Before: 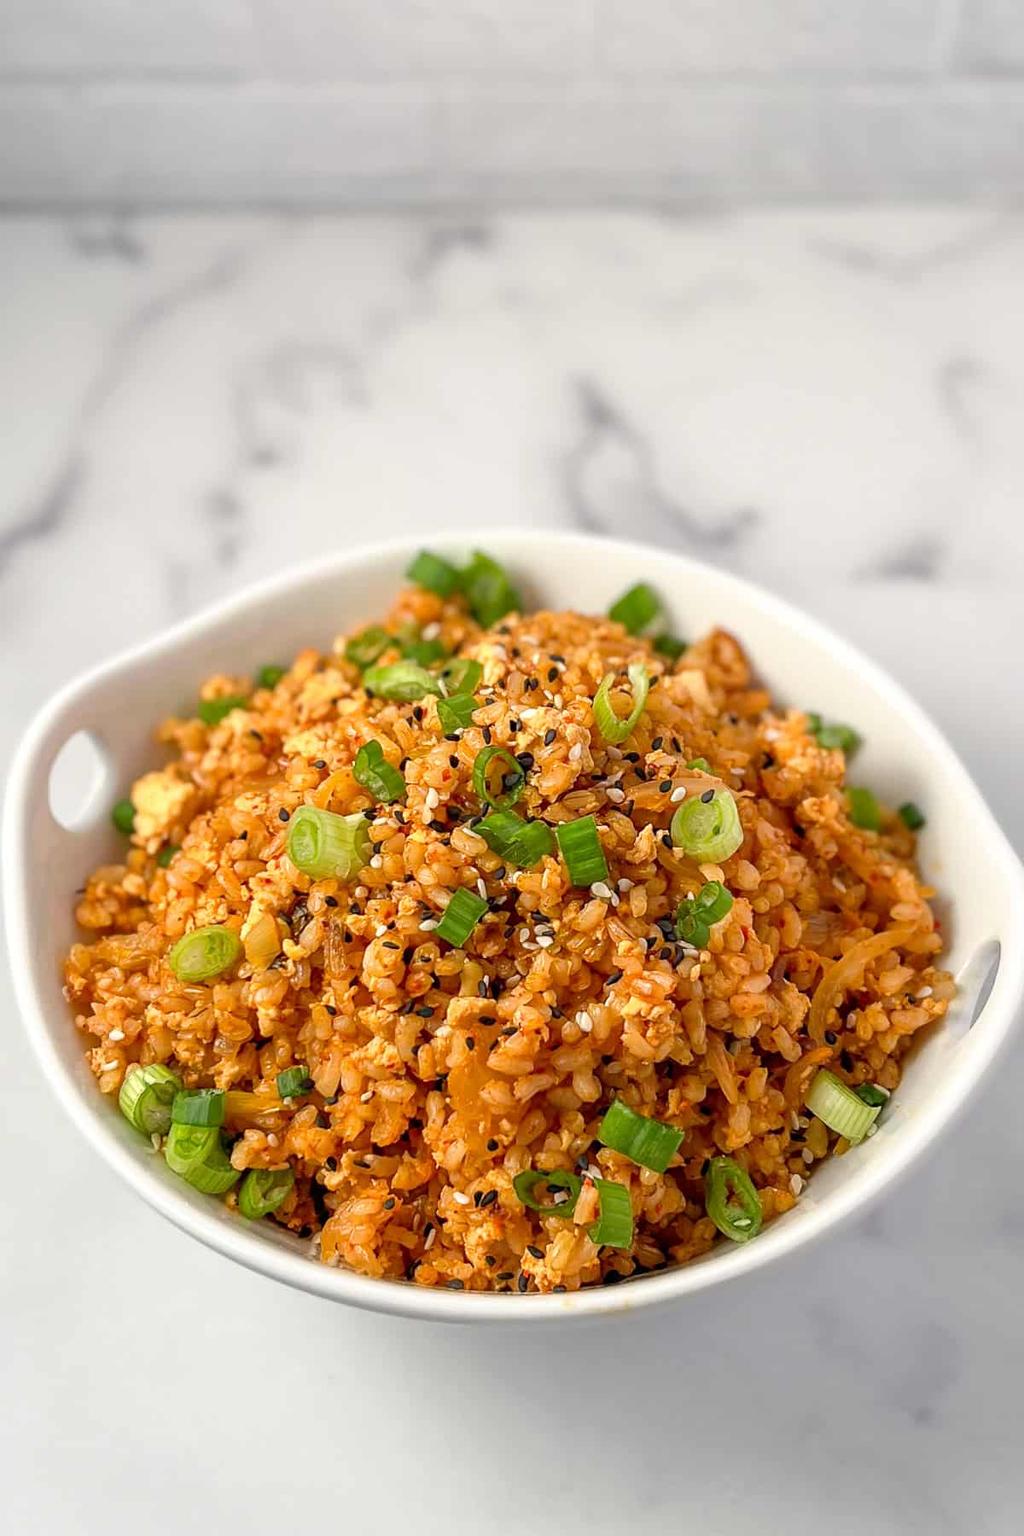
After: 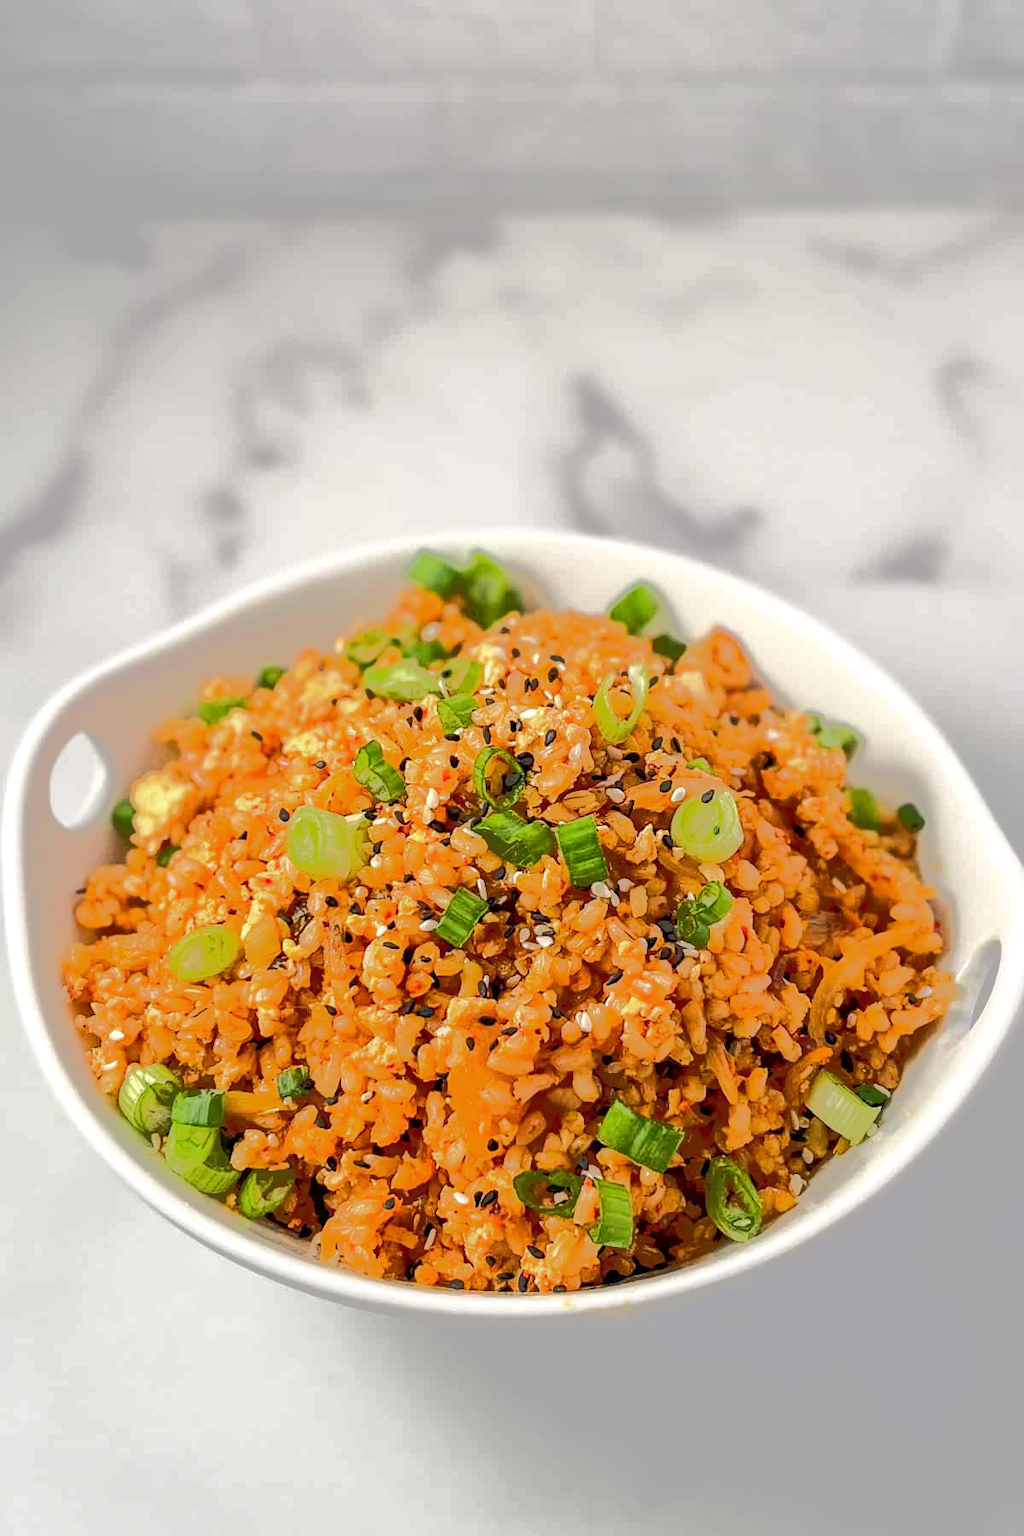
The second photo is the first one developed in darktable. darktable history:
tone equalizer: -7 EV -0.654 EV, -6 EV 1.02 EV, -5 EV -0.427 EV, -4 EV 0.44 EV, -3 EV 0.419 EV, -2 EV 0.157 EV, -1 EV -0.167 EV, +0 EV -0.42 EV, edges refinement/feathering 500, mask exposure compensation -1.57 EV, preserve details no
